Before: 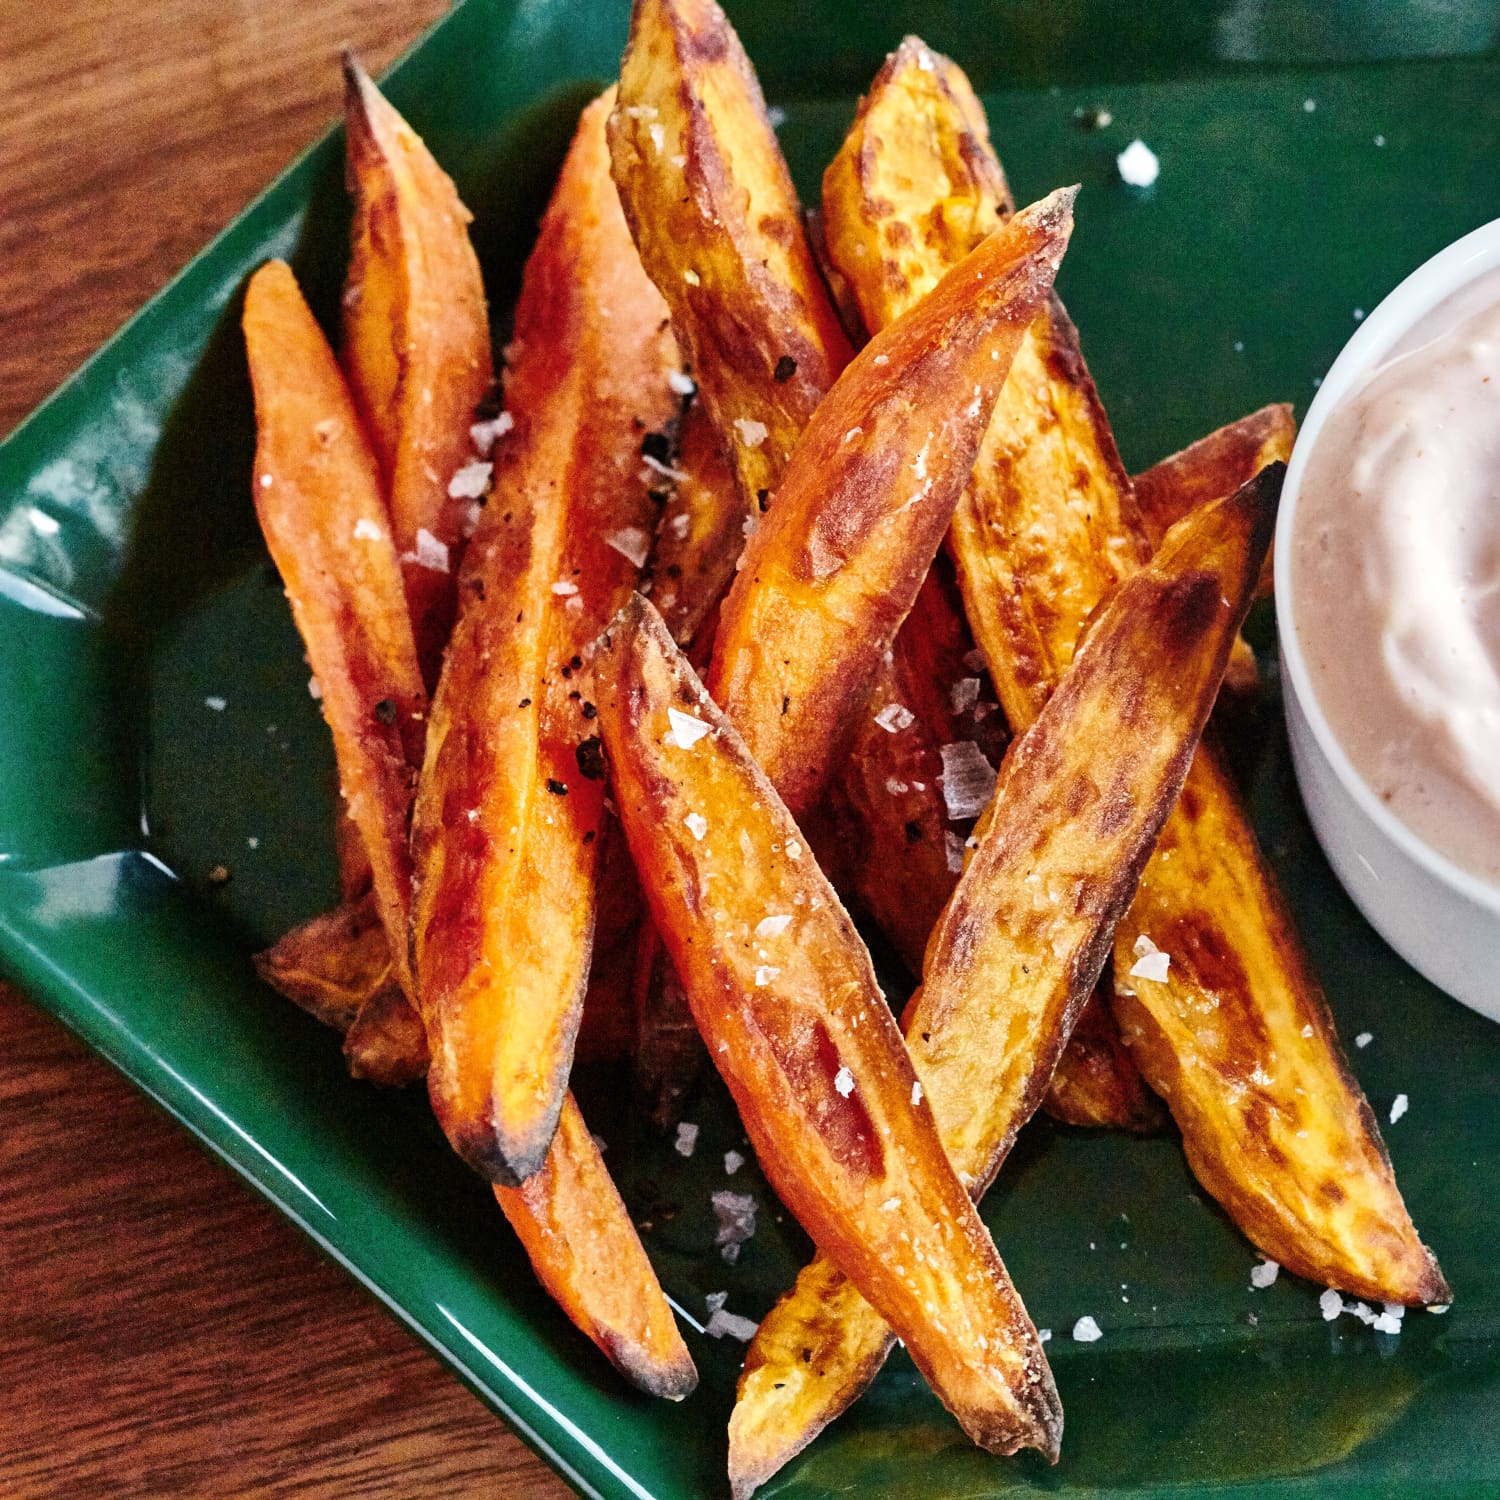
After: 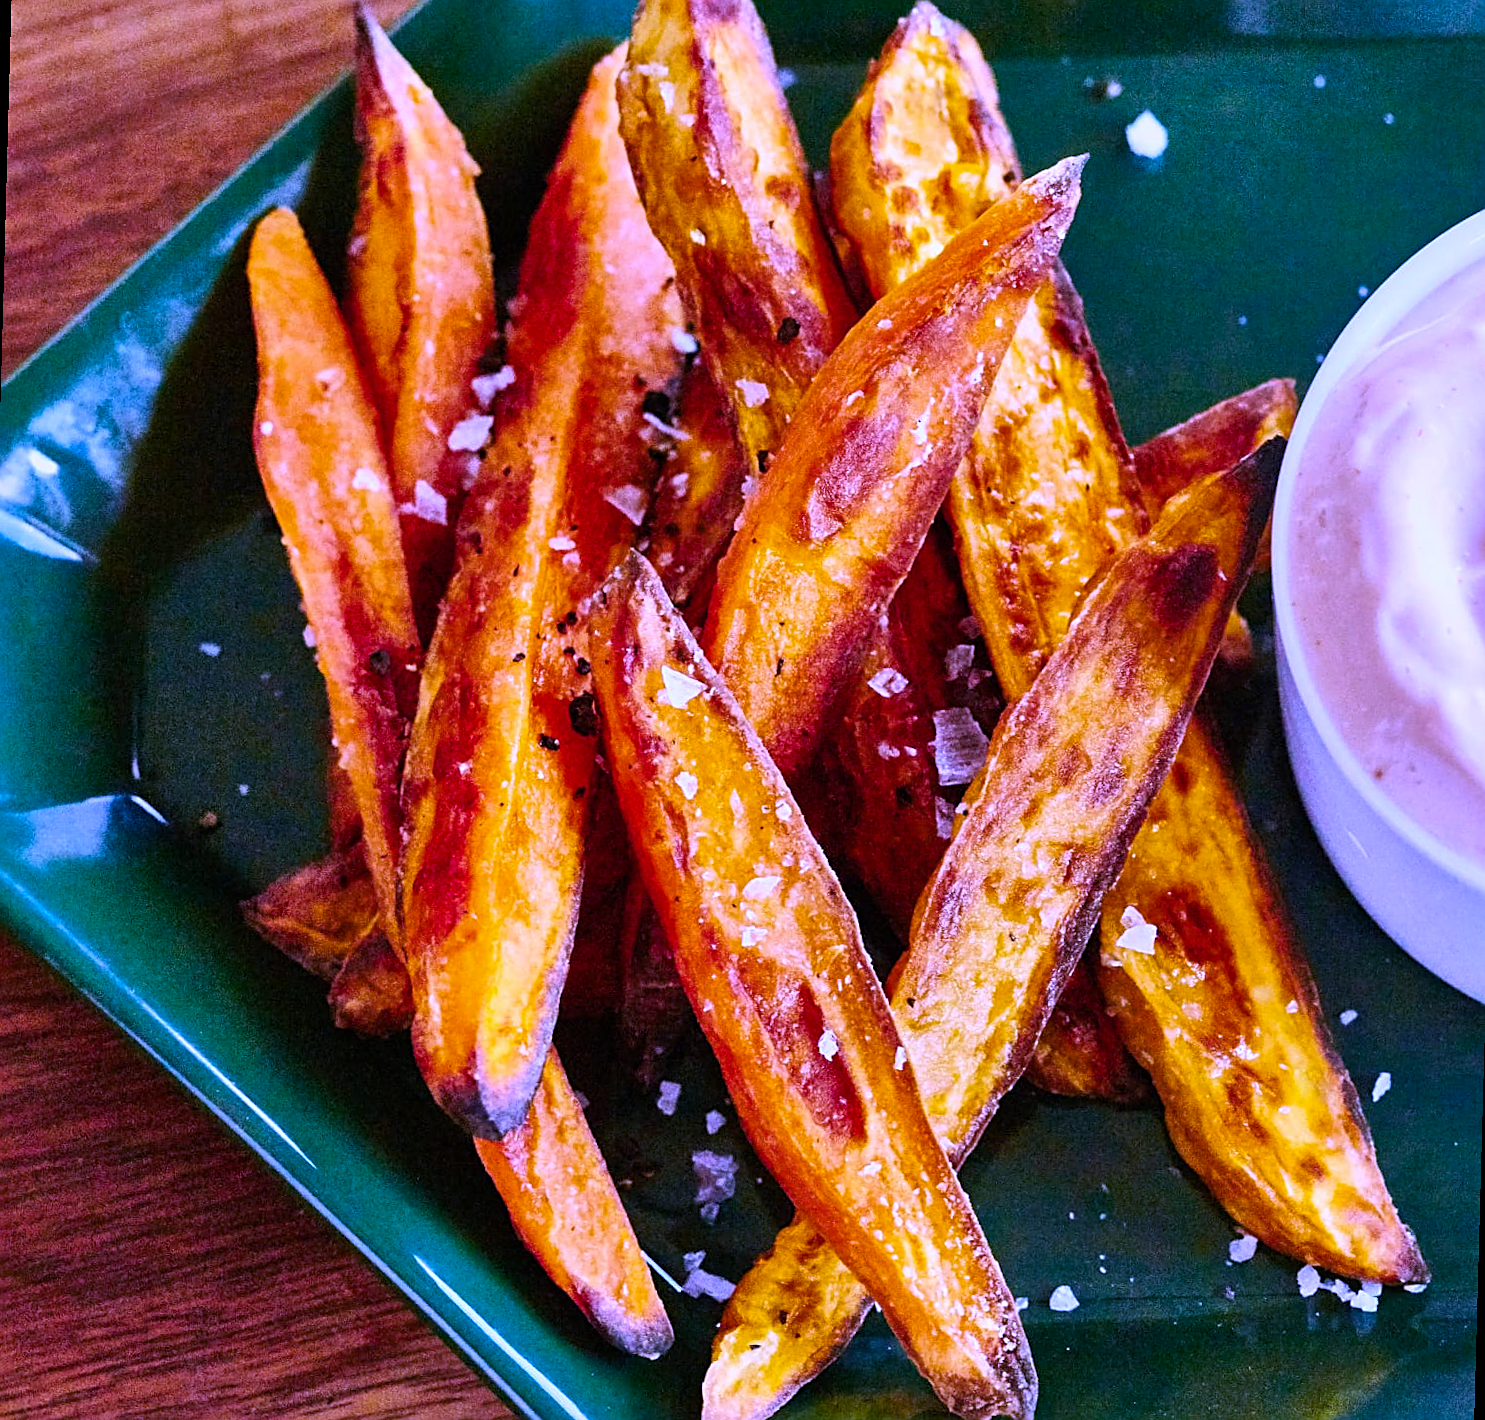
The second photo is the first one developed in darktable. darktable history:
rotate and perspective: rotation 1.57°, crop left 0.018, crop right 0.982, crop top 0.039, crop bottom 0.961
sharpen: on, module defaults
white balance: red 0.98, blue 1.61
color balance rgb: perceptual saturation grading › global saturation 30%, global vibrance 10%
